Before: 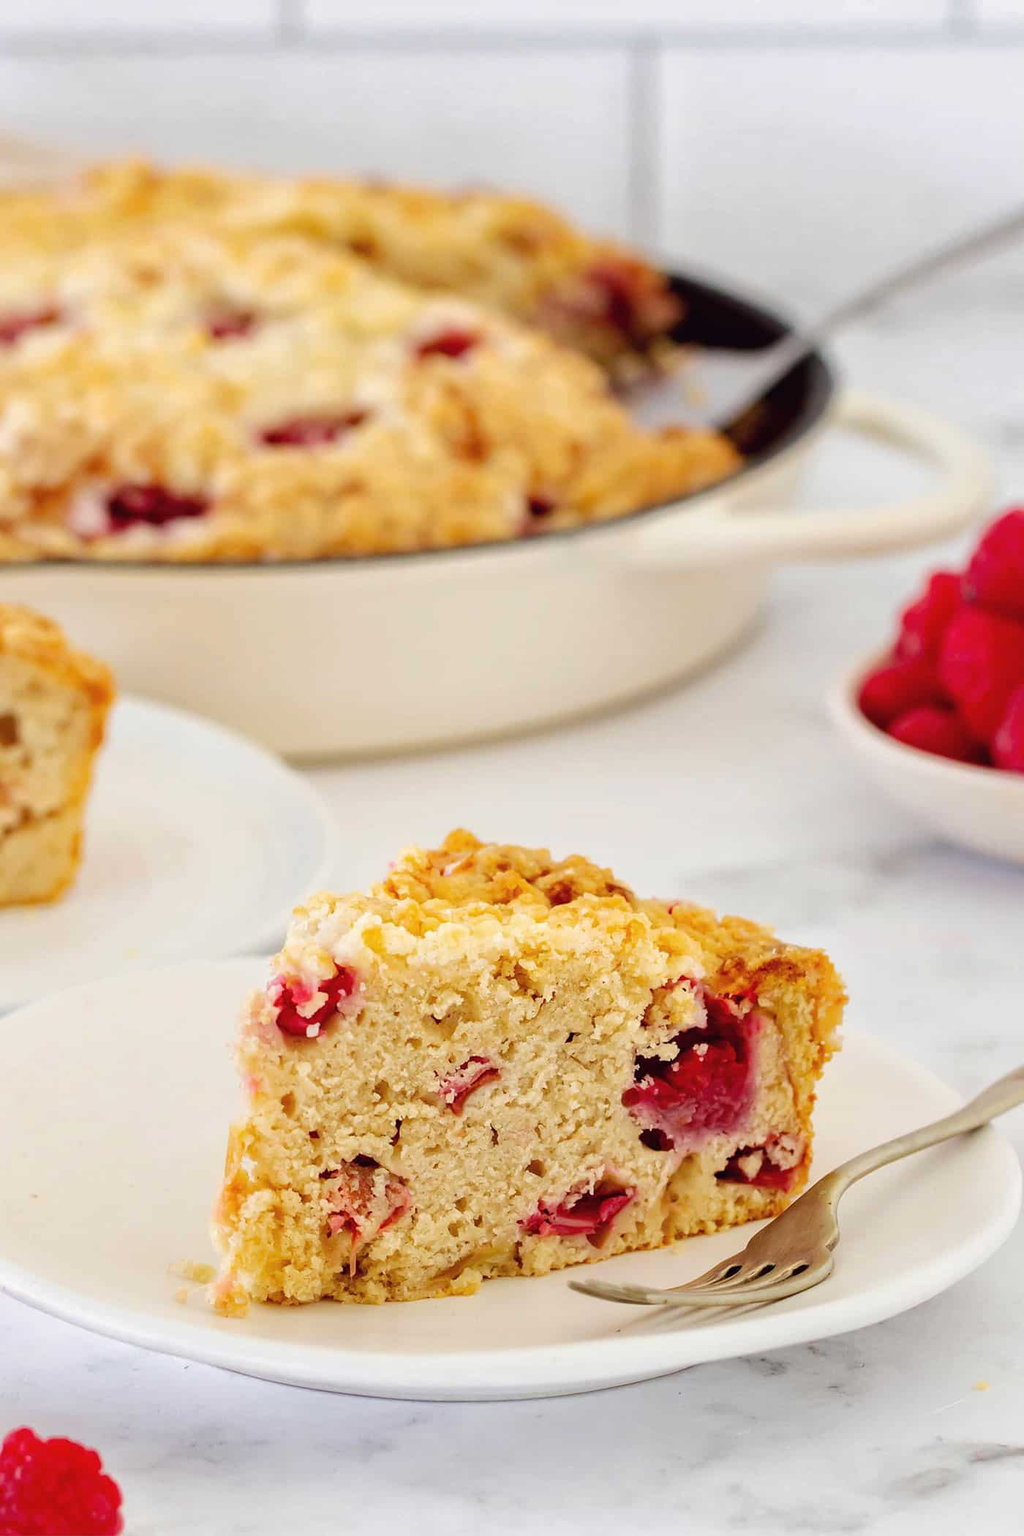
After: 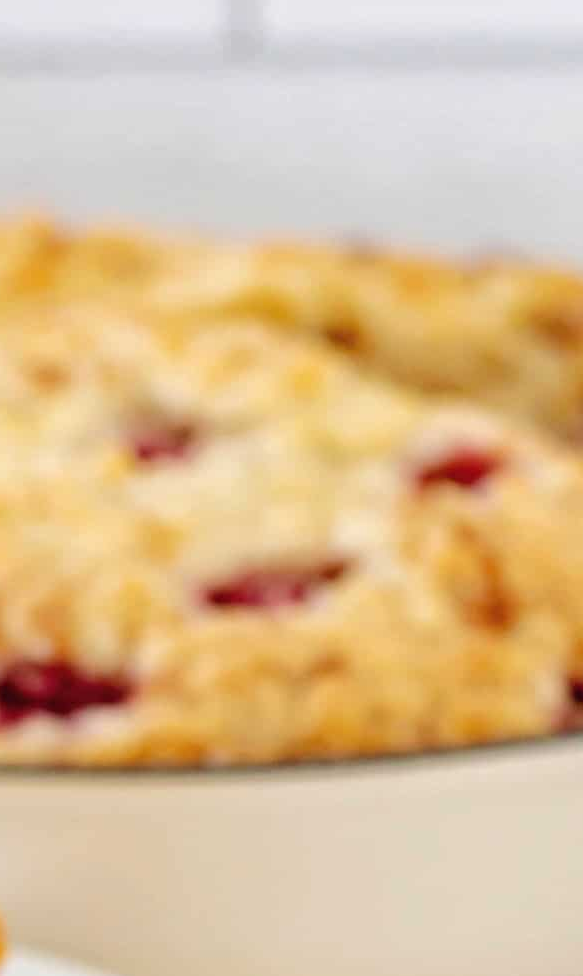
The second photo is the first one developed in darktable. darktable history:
crop and rotate: left 10.942%, top 0.107%, right 47.346%, bottom 53.427%
